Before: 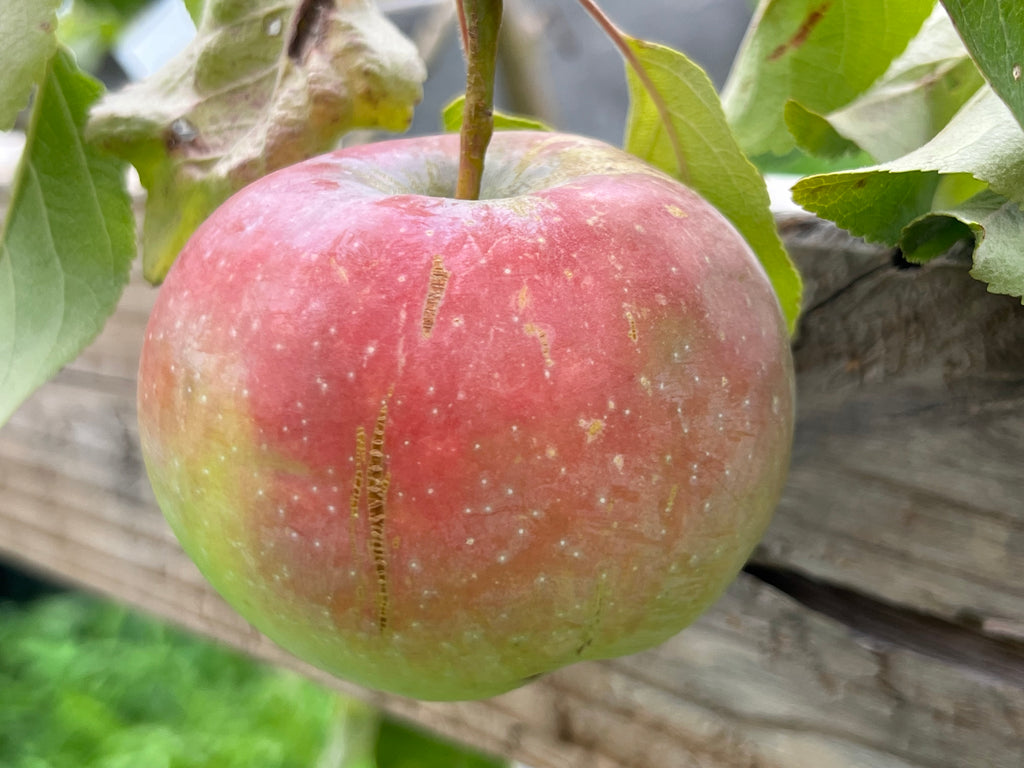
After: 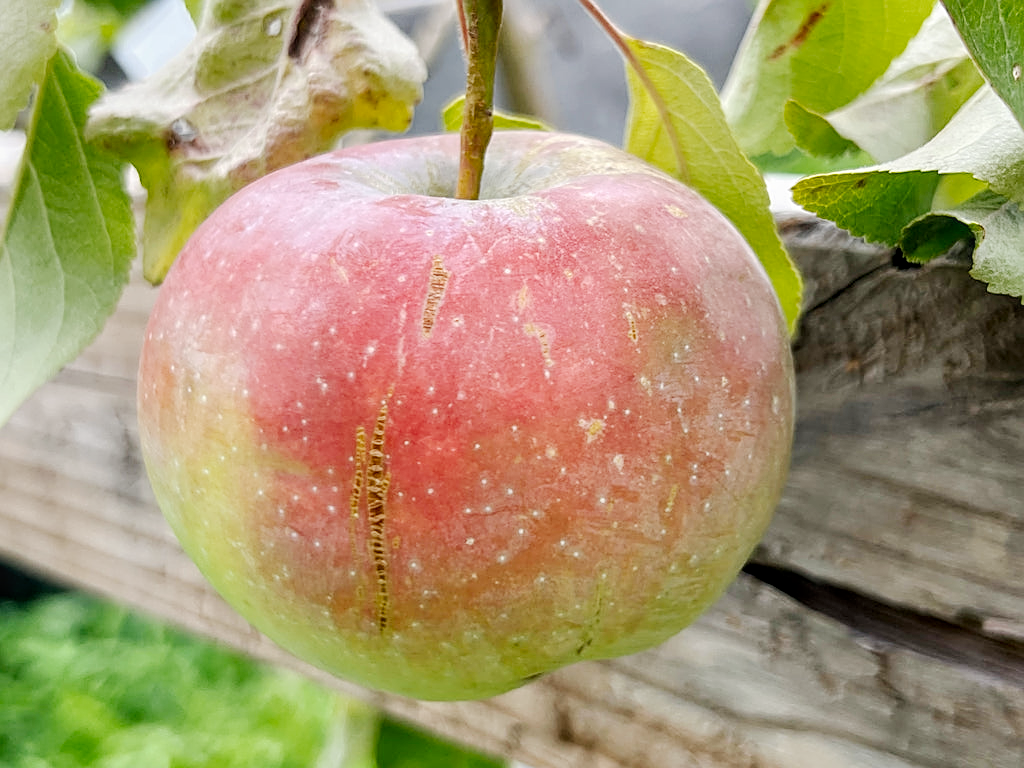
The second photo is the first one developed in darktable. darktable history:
sharpen: on, module defaults
exposure: compensate highlight preservation false
tone curve: curves: ch0 [(0, 0.019) (0.066, 0.043) (0.189, 0.182) (0.359, 0.417) (0.485, 0.576) (0.656, 0.734) (0.851, 0.861) (0.997, 0.959)]; ch1 [(0, 0) (0.179, 0.123) (0.381, 0.36) (0.425, 0.41) (0.474, 0.472) (0.499, 0.501) (0.514, 0.517) (0.571, 0.584) (0.649, 0.677) (0.812, 0.856) (1, 1)]; ch2 [(0, 0) (0.246, 0.214) (0.421, 0.427) (0.459, 0.484) (0.5, 0.504) (0.518, 0.523) (0.529, 0.544) (0.56, 0.581) (0.617, 0.631) (0.744, 0.734) (0.867, 0.821) (0.993, 0.889)], preserve colors none
local contrast: on, module defaults
